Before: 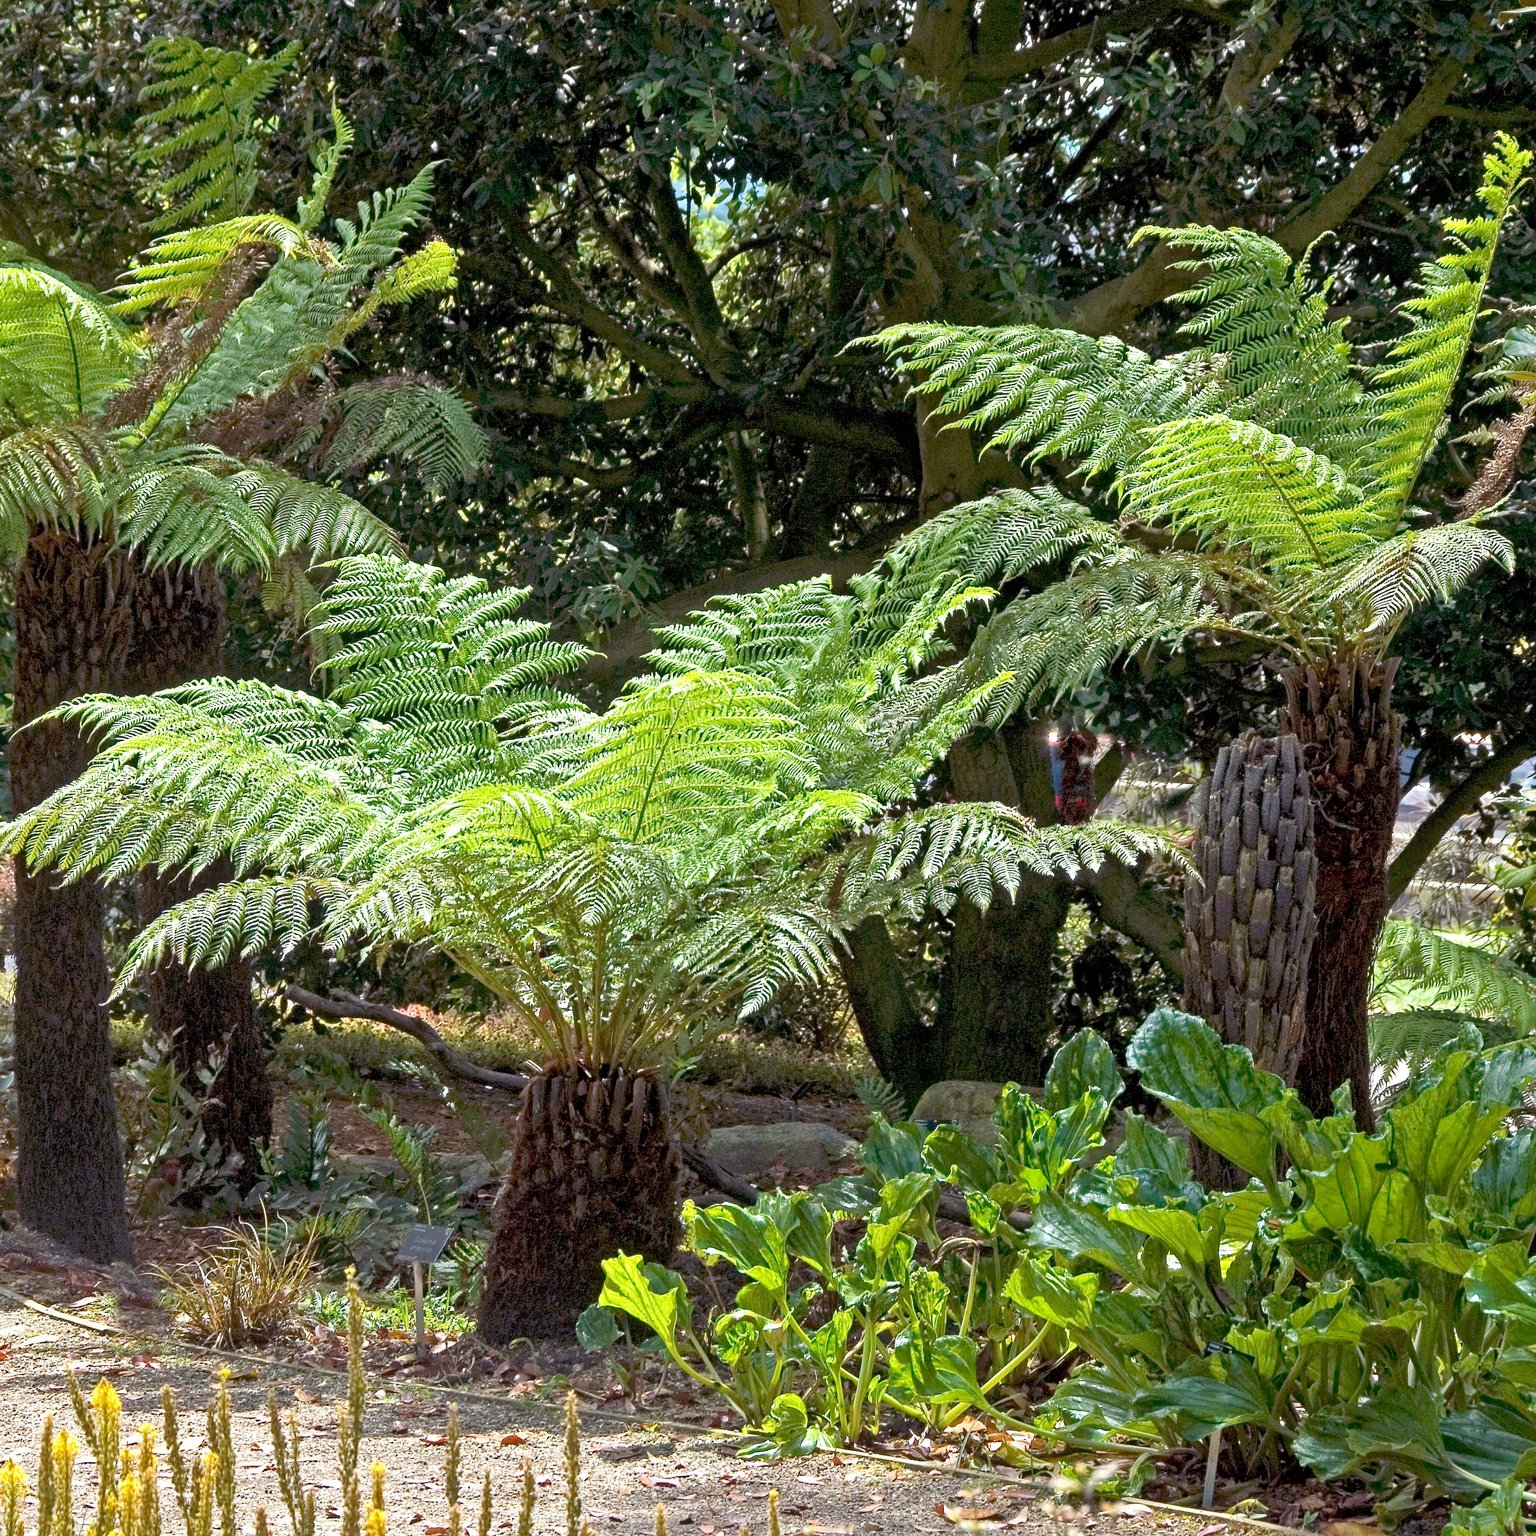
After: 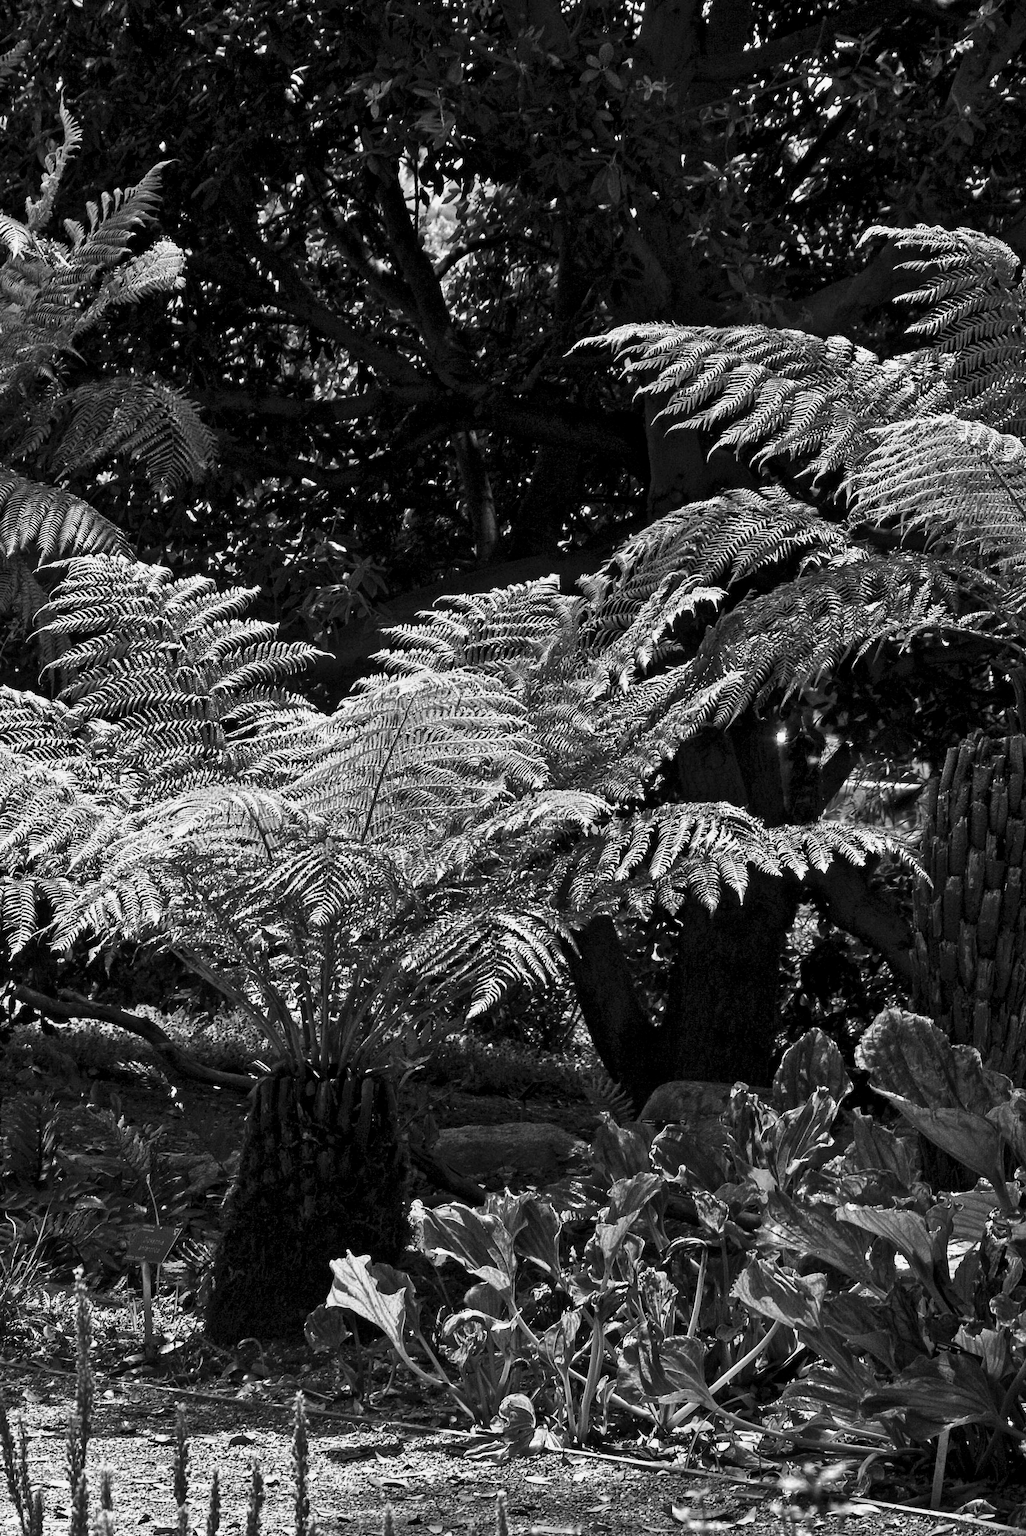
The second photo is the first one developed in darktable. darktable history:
contrast brightness saturation: contrast -0.03, brightness -0.59, saturation -1
shadows and highlights: shadows 37.27, highlights -28.18, soften with gaussian
crop and rotate: left 17.732%, right 15.423%
rotate and perspective: automatic cropping original format, crop left 0, crop top 0
